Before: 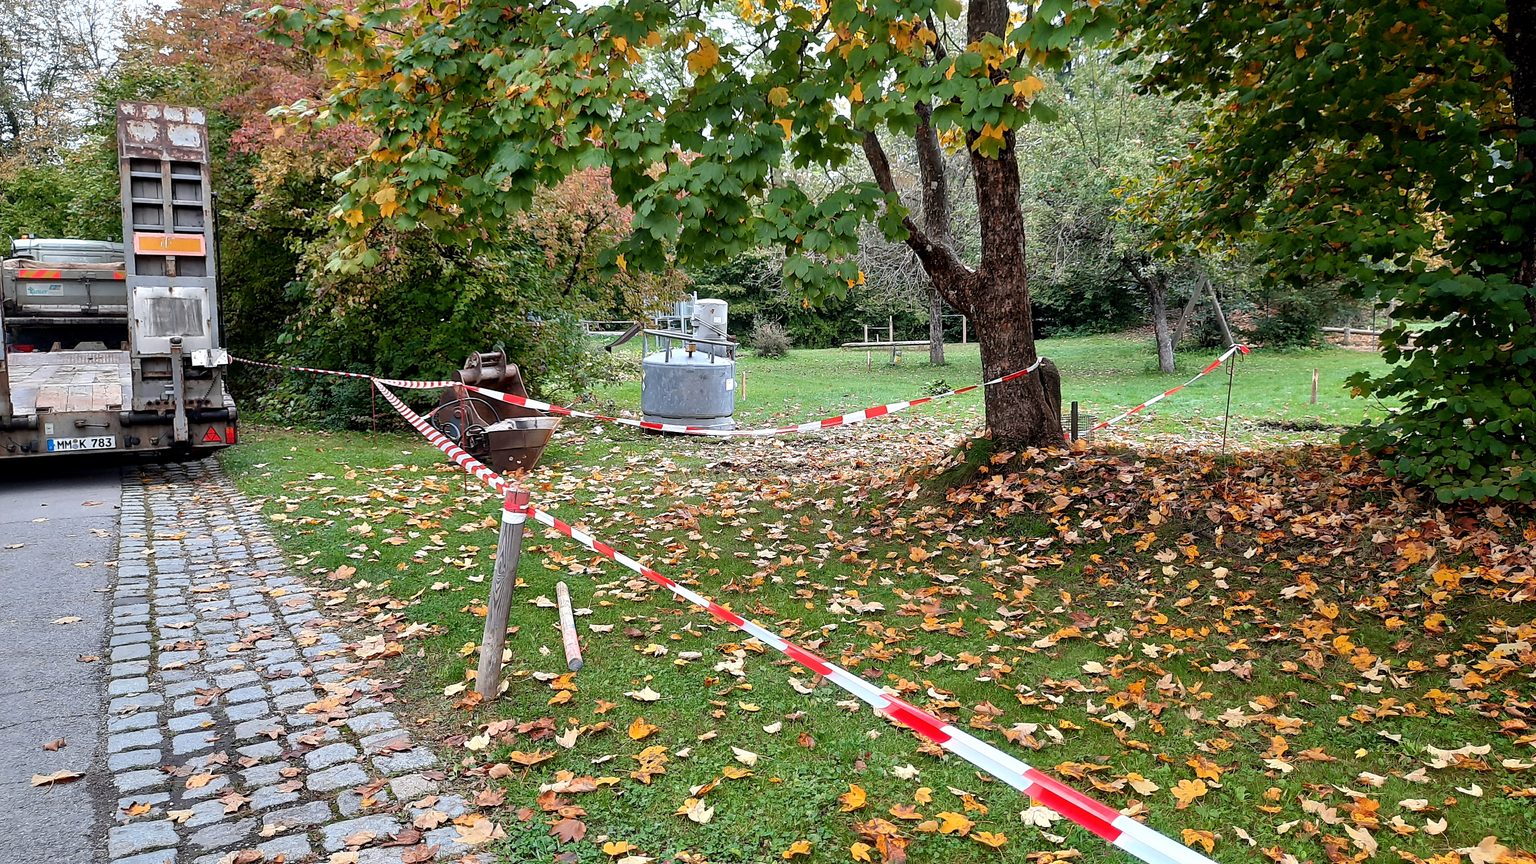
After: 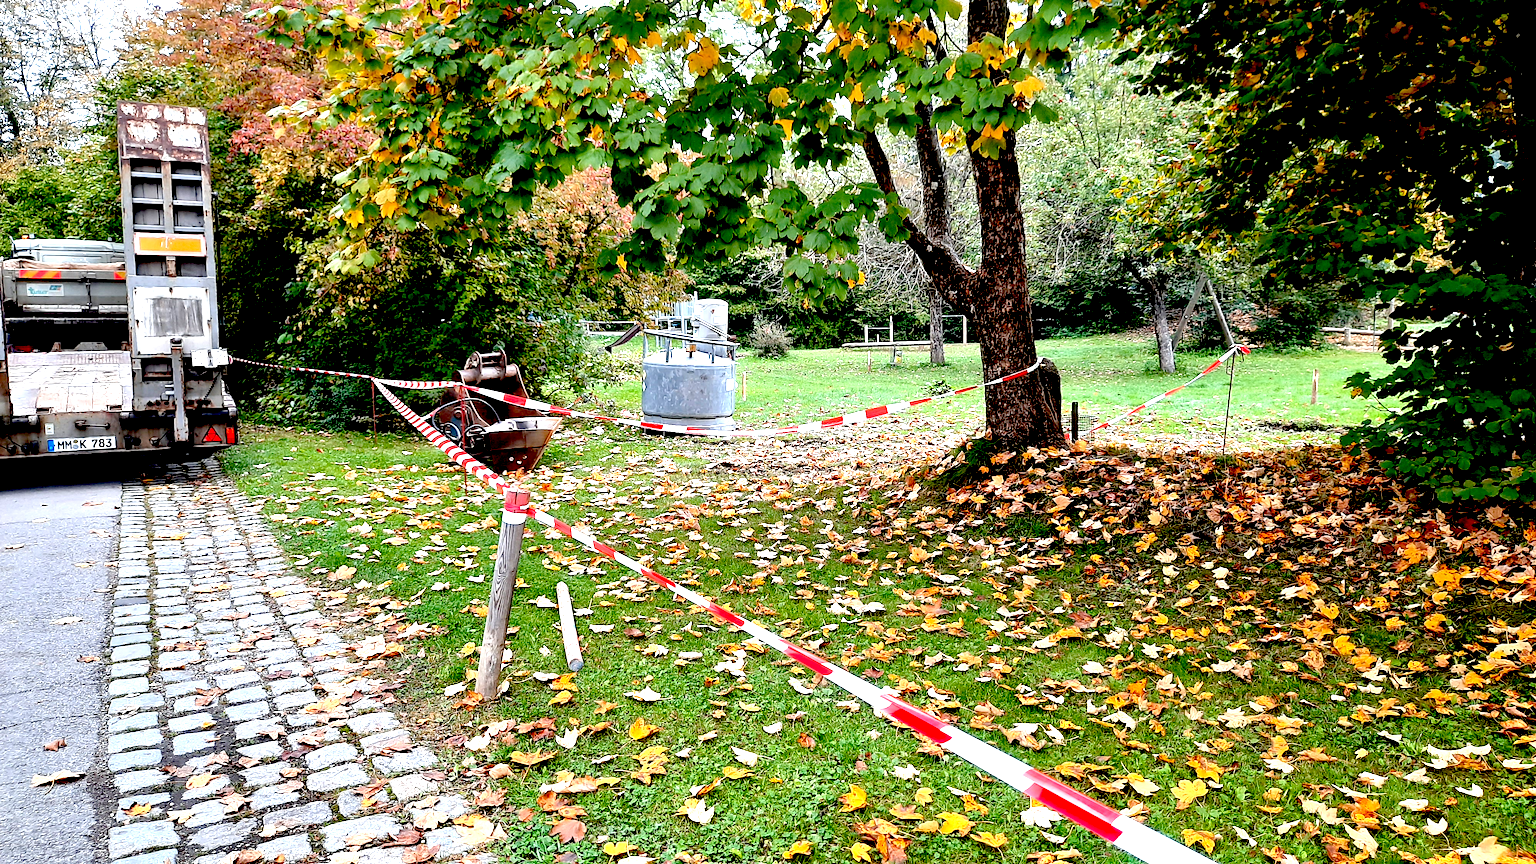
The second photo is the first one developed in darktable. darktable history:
exposure: black level correction 0.036, exposure 0.91 EV, compensate highlight preservation false
